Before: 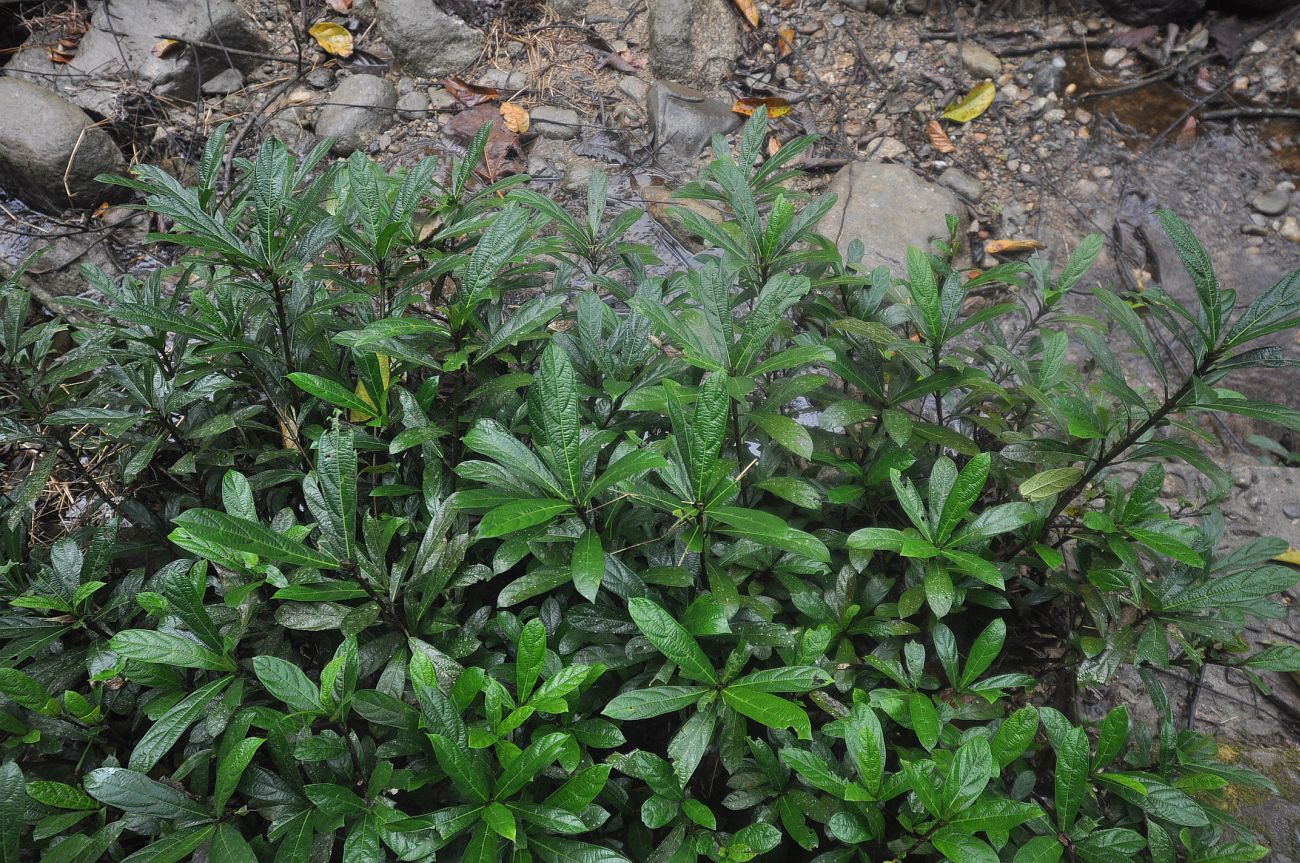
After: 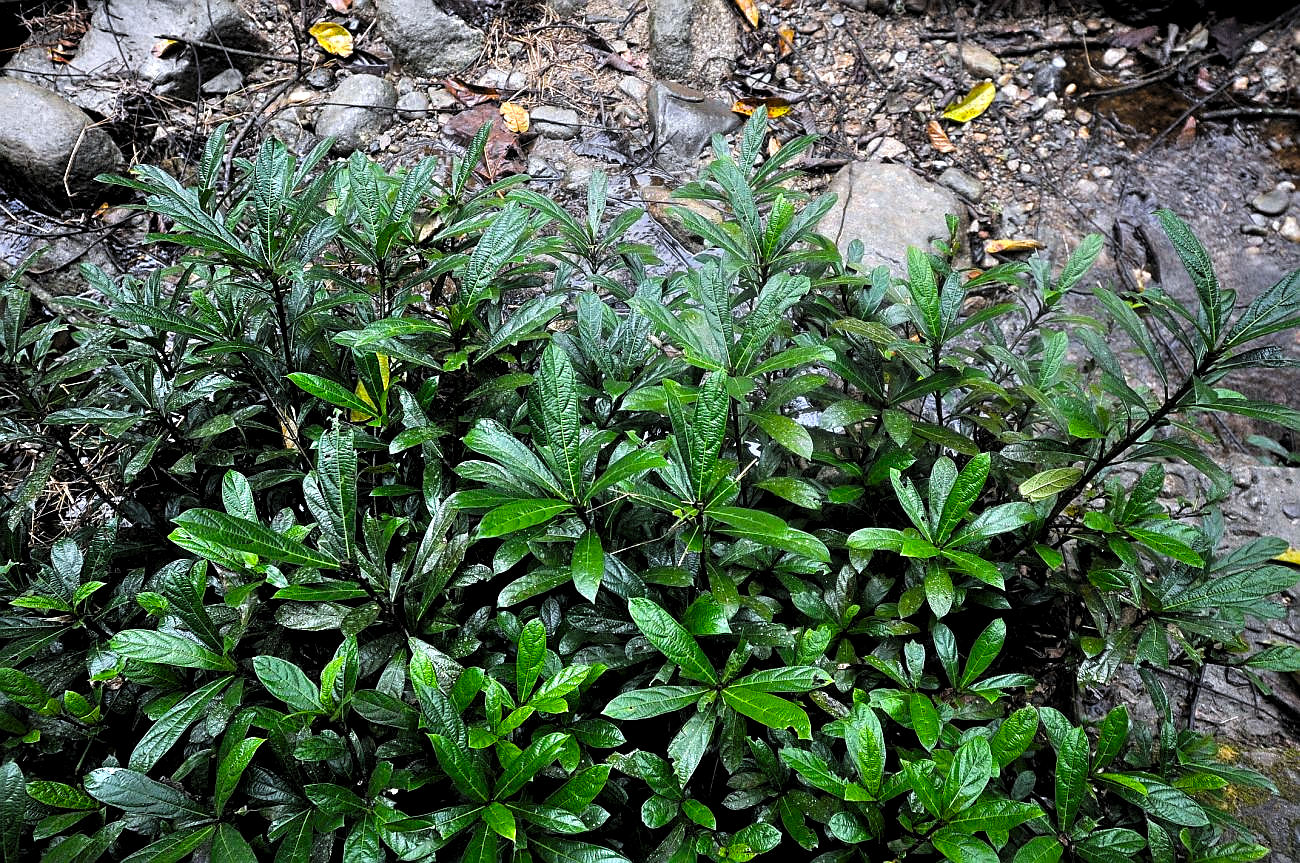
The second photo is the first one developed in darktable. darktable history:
sharpen: on, module defaults
color balance rgb: perceptual saturation grading › global saturation 33.199%
exposure: compensate highlight preservation false
levels: levels [0.129, 0.519, 0.867]
color correction: highlights a* -0.646, highlights b* -8.45
tone curve: curves: ch0 [(0, 0) (0.062, 0.037) (0.142, 0.138) (0.359, 0.419) (0.469, 0.544) (0.634, 0.722) (0.839, 0.909) (0.998, 0.978)]; ch1 [(0, 0) (0.437, 0.408) (0.472, 0.47) (0.502, 0.503) (0.527, 0.523) (0.559, 0.573) (0.608, 0.665) (0.669, 0.748) (0.859, 0.899) (1, 1)]; ch2 [(0, 0) (0.33, 0.301) (0.421, 0.443) (0.473, 0.498) (0.502, 0.5) (0.535, 0.531) (0.575, 0.603) (0.608, 0.667) (1, 1)], preserve colors none
